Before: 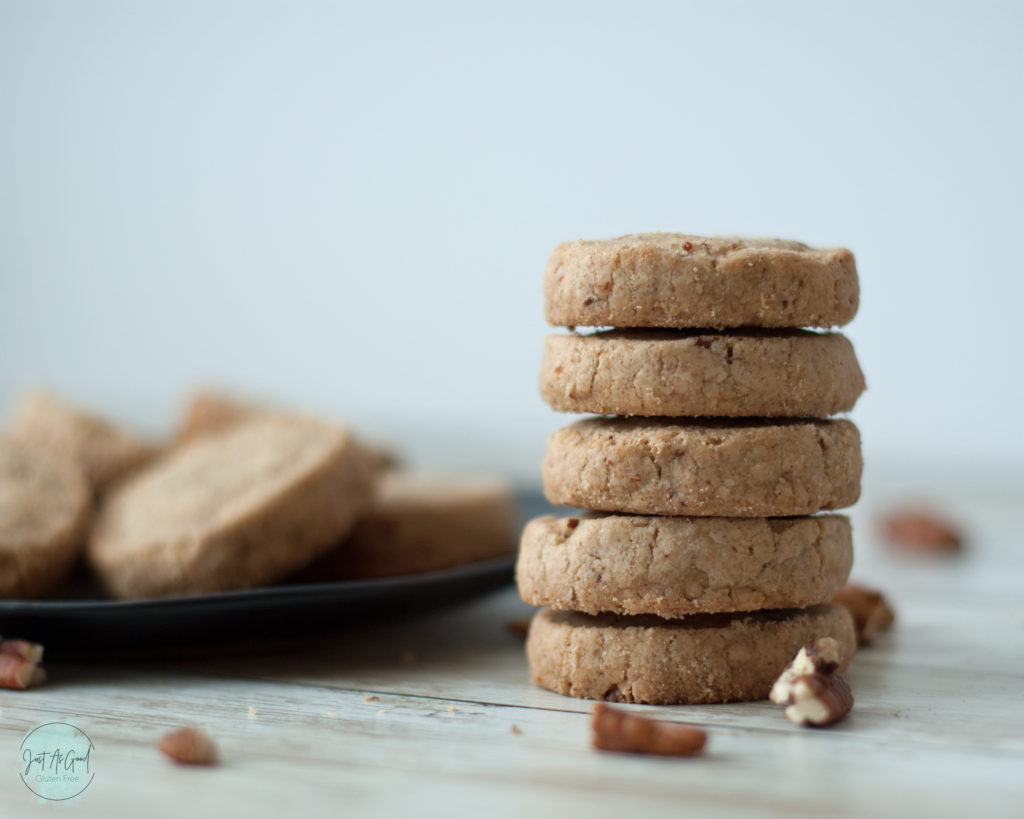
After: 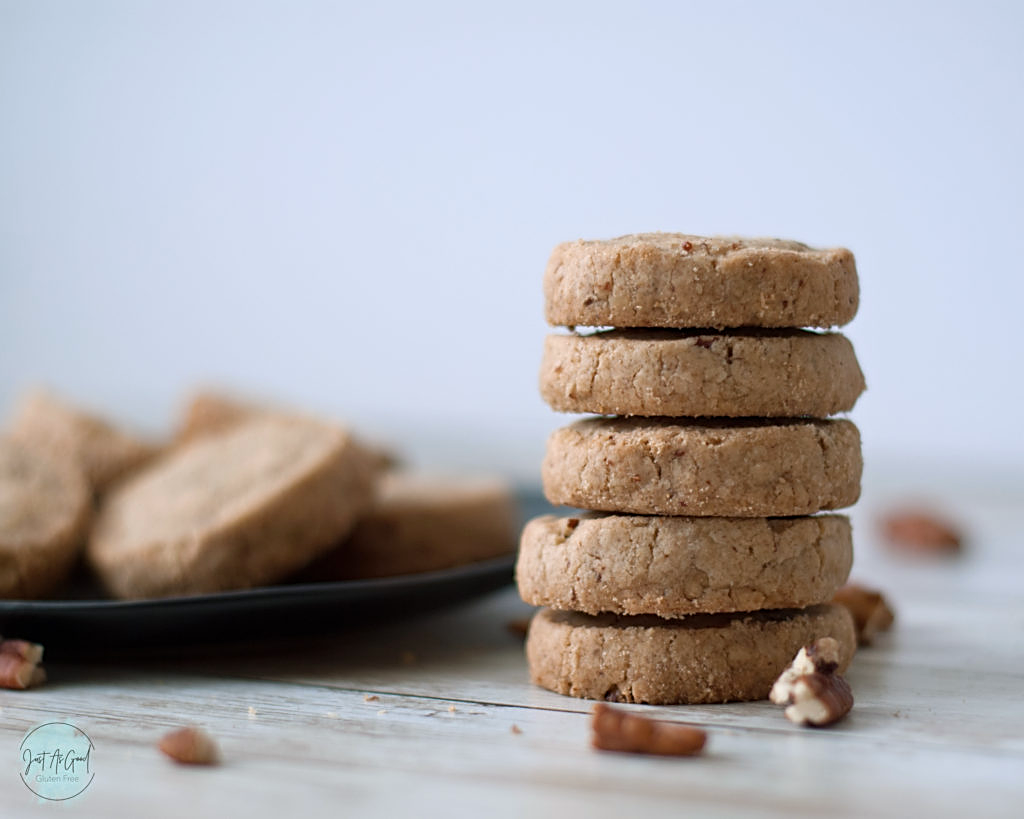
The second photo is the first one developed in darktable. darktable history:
color balance rgb: power › hue 310.07°, highlights gain › chroma 2.029%, highlights gain › hue 291.18°, perceptual saturation grading › global saturation 0.381%, global vibrance 20%
sharpen: on, module defaults
